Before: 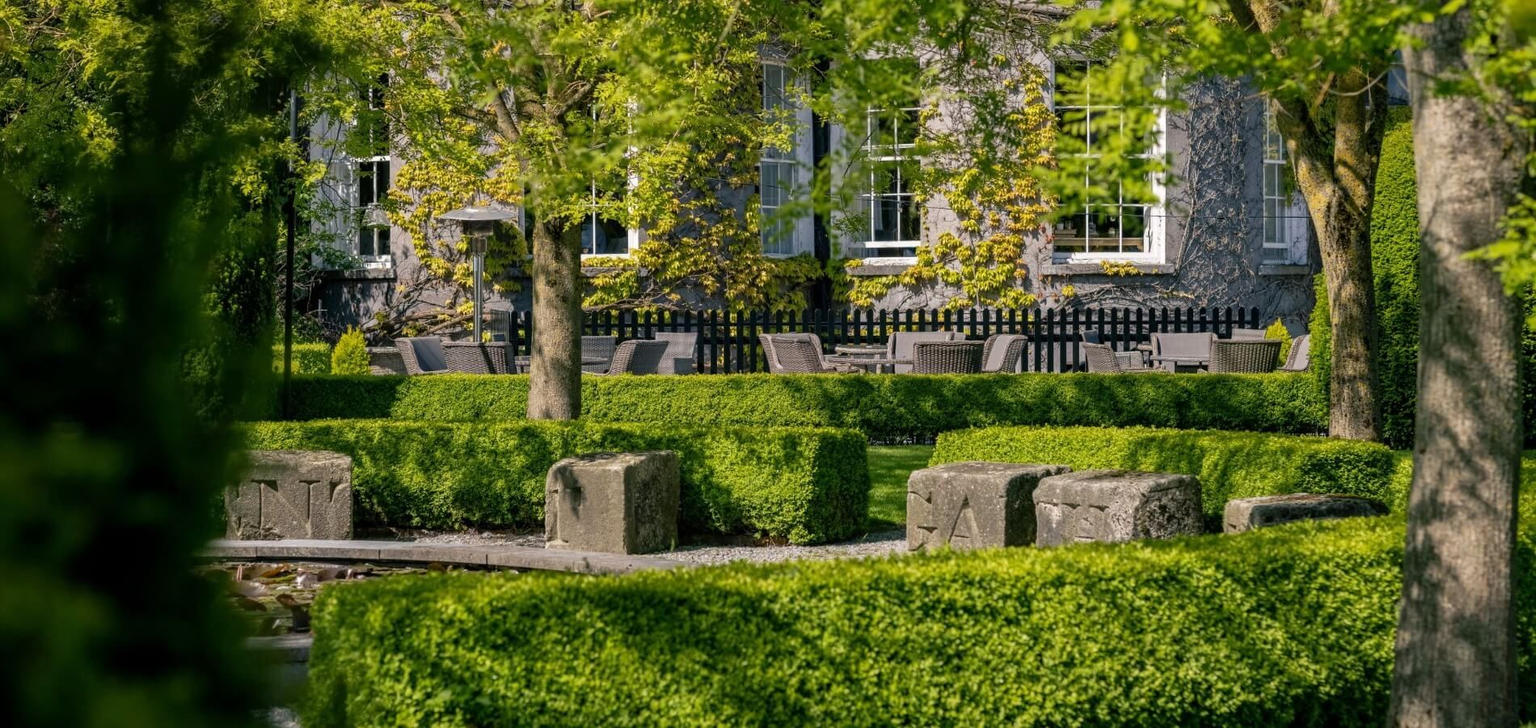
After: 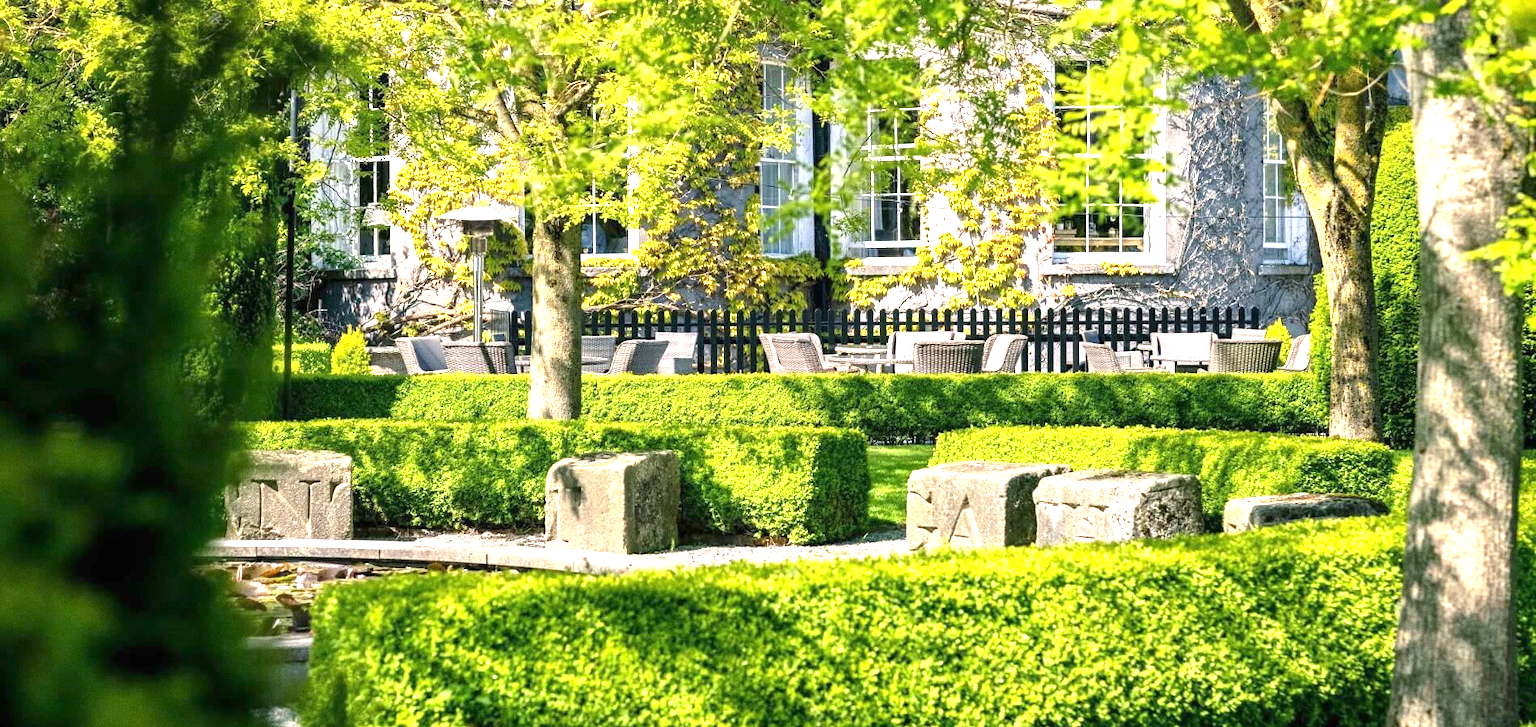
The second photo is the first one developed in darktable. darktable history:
grain: coarseness 0.47 ISO
exposure: black level correction 0, exposure 1.9 EV, compensate highlight preservation false
